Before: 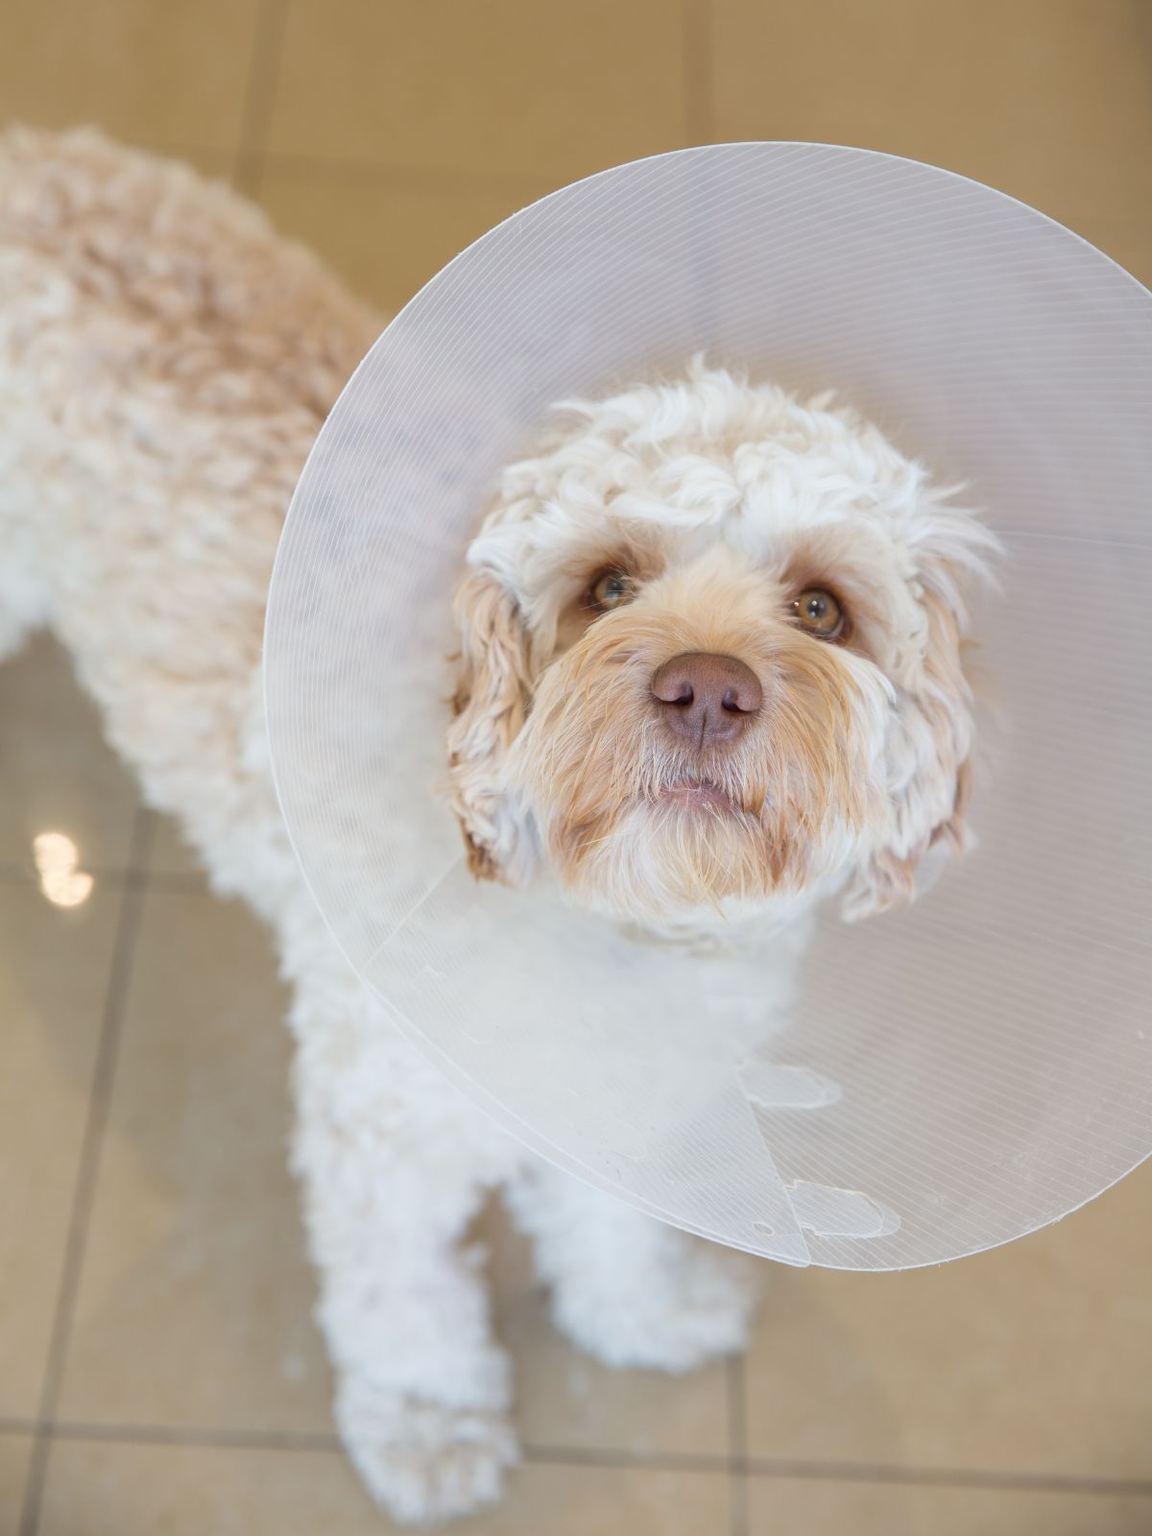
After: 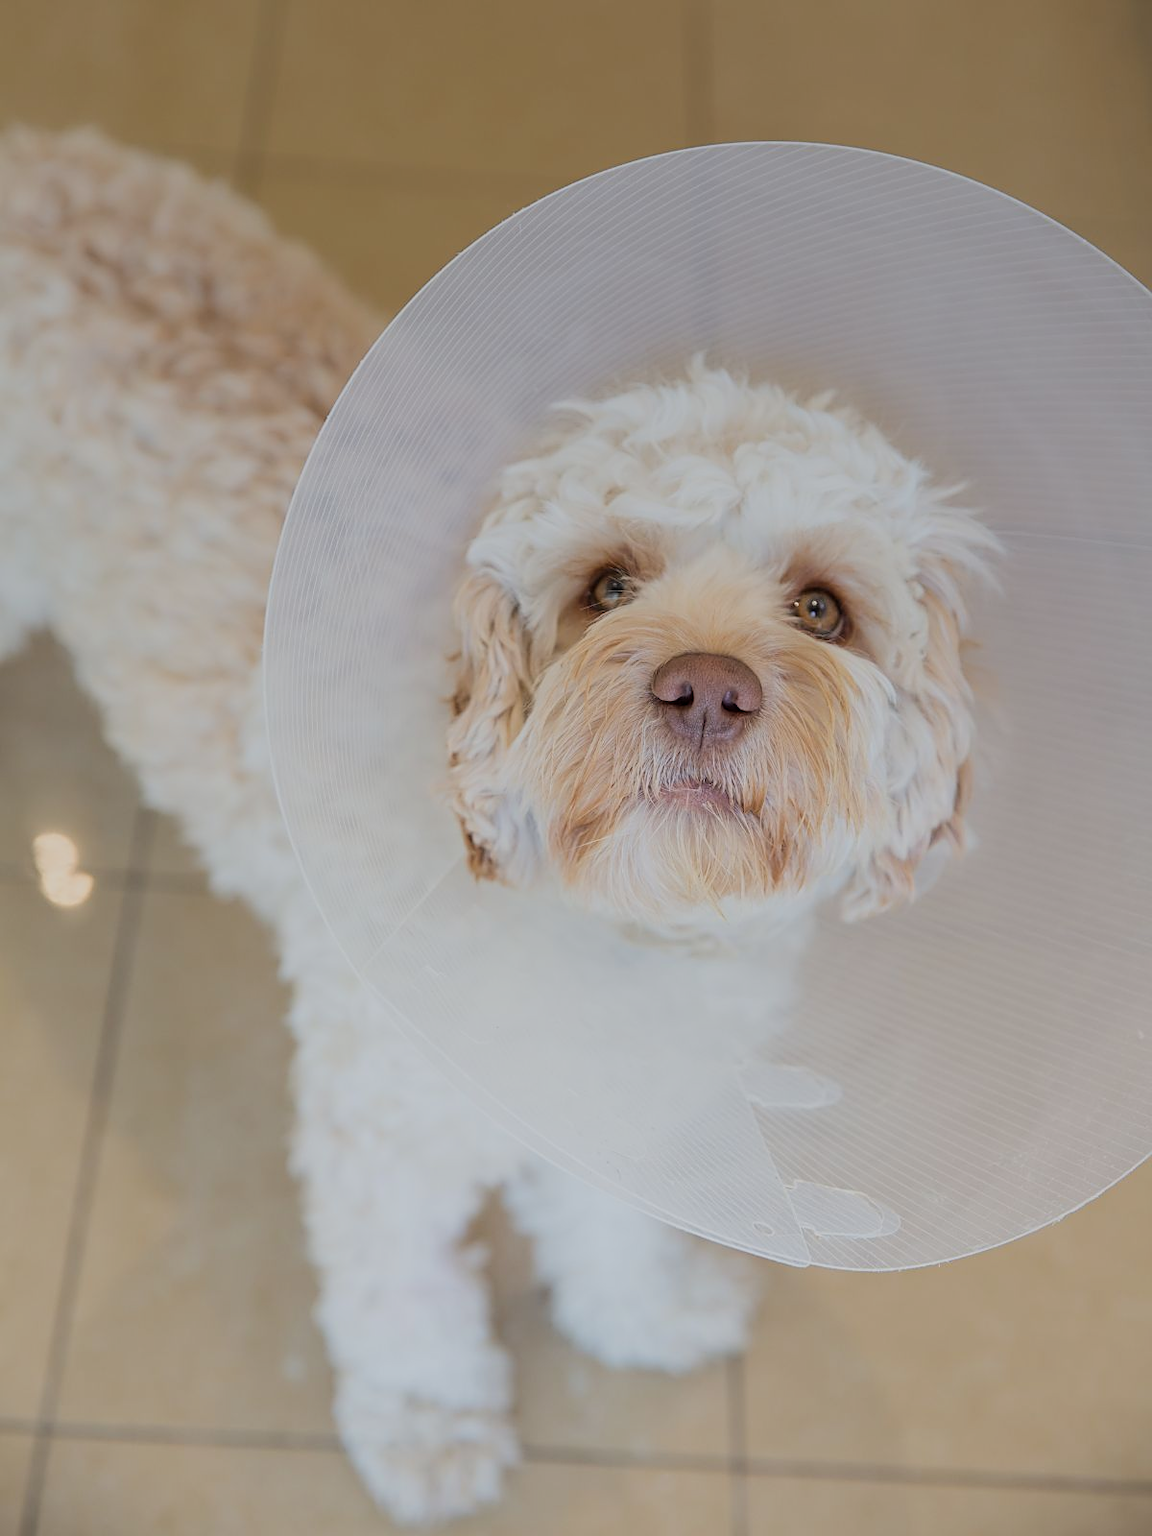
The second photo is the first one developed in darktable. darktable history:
sharpen: on, module defaults
graduated density: on, module defaults
filmic rgb: black relative exposure -7.65 EV, white relative exposure 4.56 EV, hardness 3.61, color science v6 (2022)
